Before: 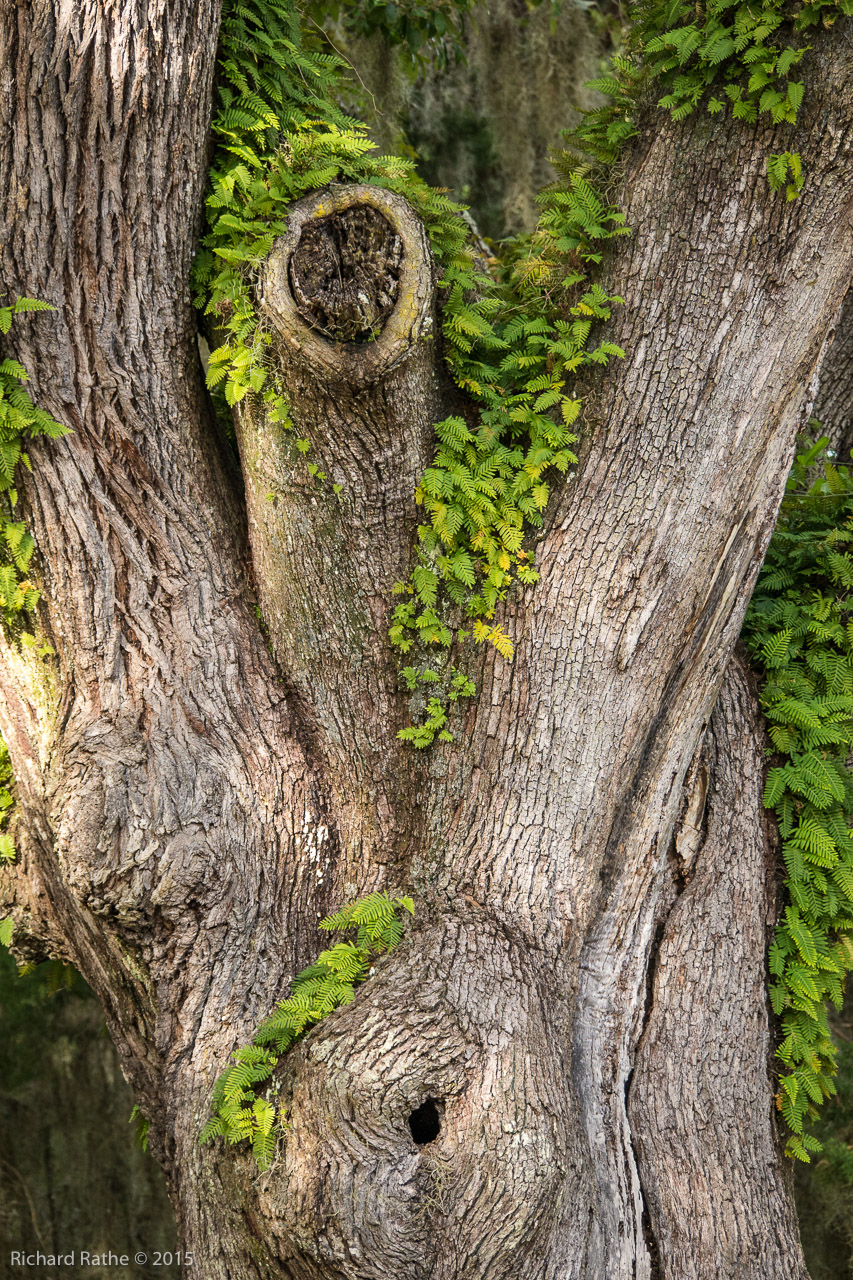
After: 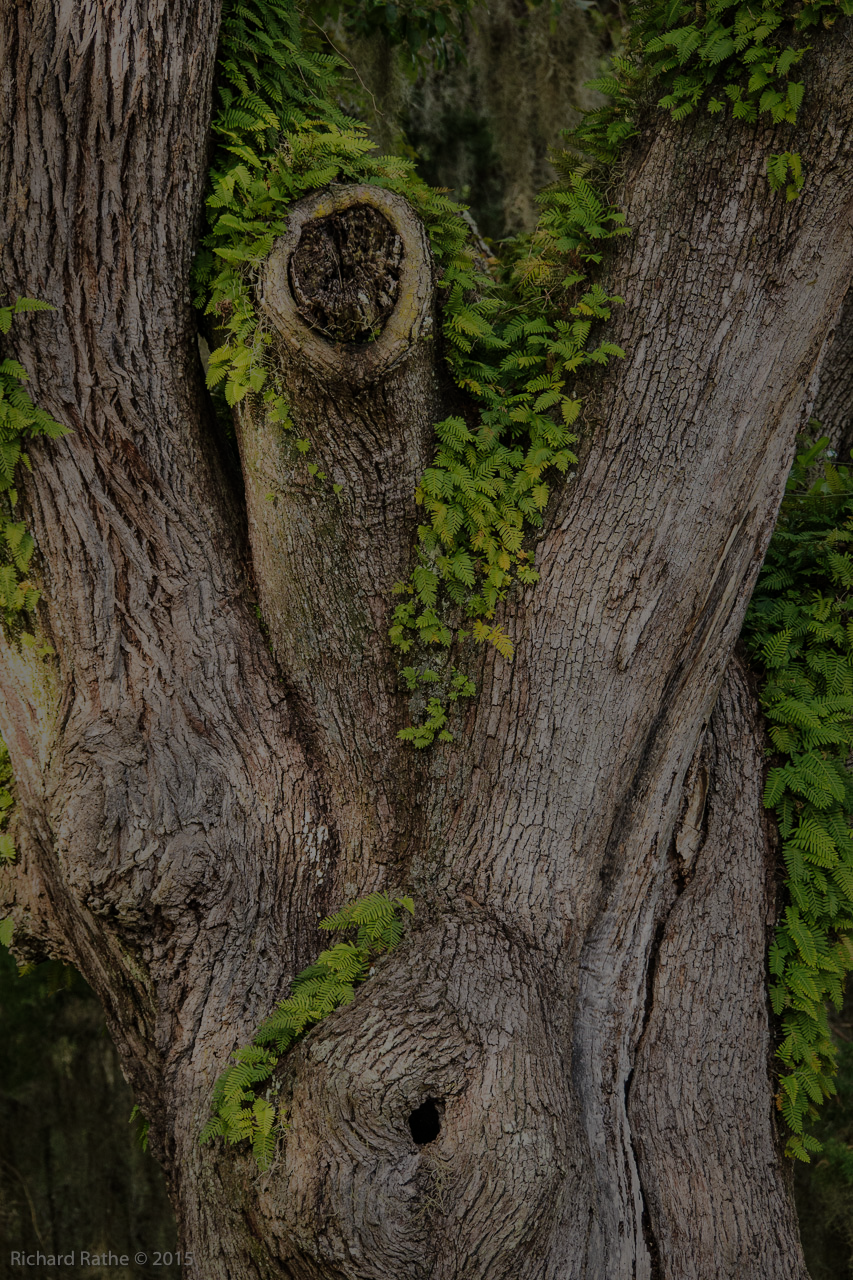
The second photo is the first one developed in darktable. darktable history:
exposure: exposure -2.442 EV, compensate highlight preservation false
color correction: highlights b* -0.015, saturation 0.993
shadows and highlights: on, module defaults
